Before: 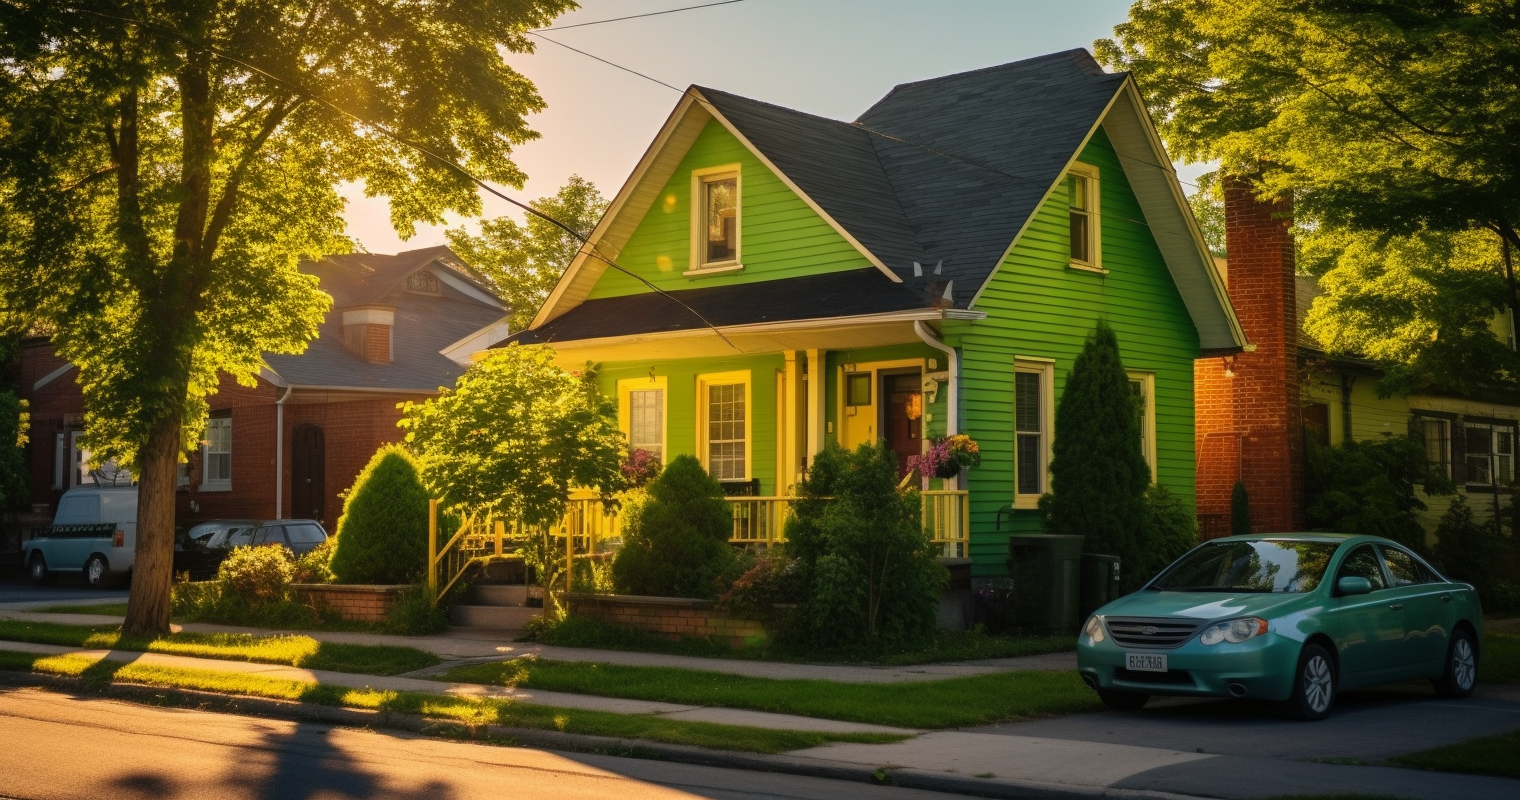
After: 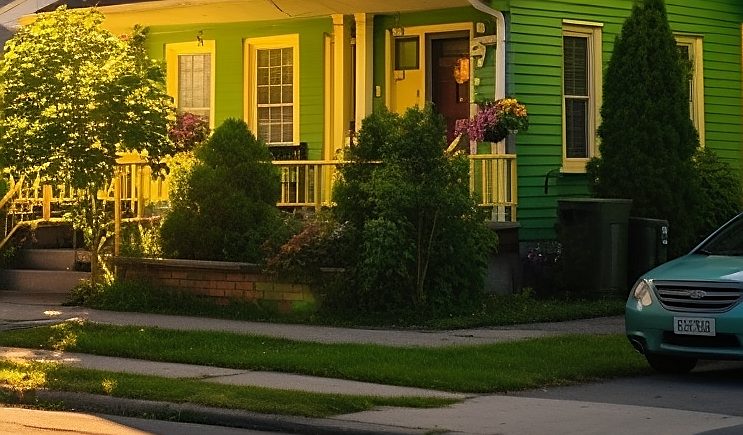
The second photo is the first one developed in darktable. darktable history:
sharpen: radius 1.422, amount 1.266, threshold 0.844
crop: left 29.792%, top 42.102%, right 21.28%, bottom 3.479%
